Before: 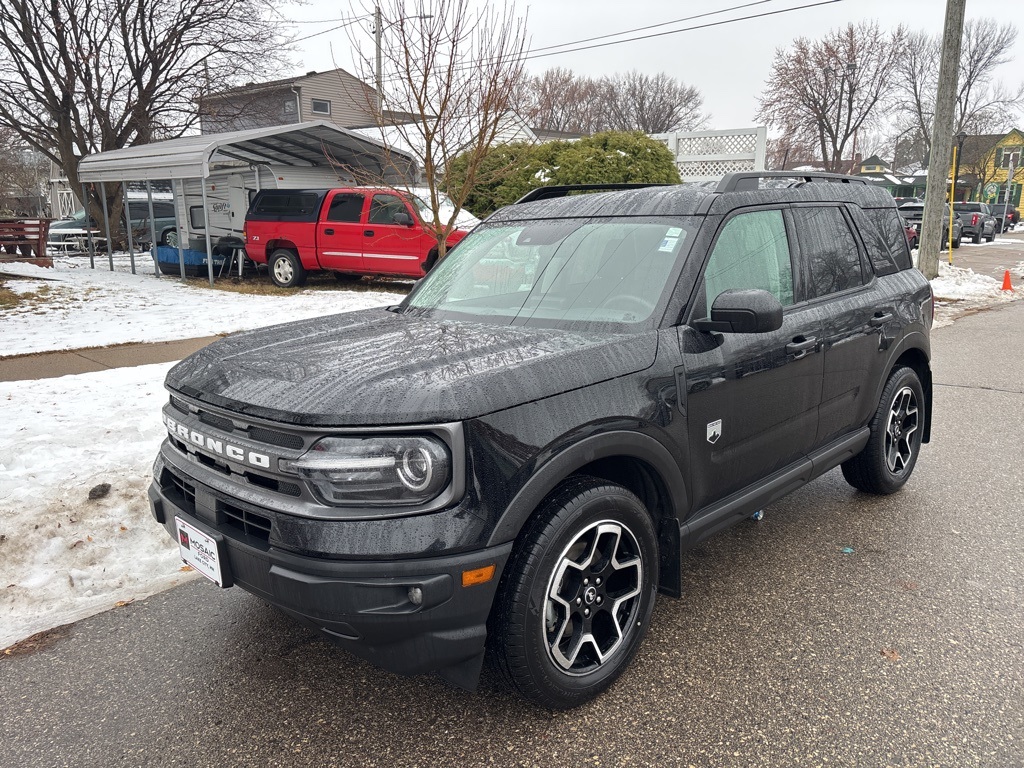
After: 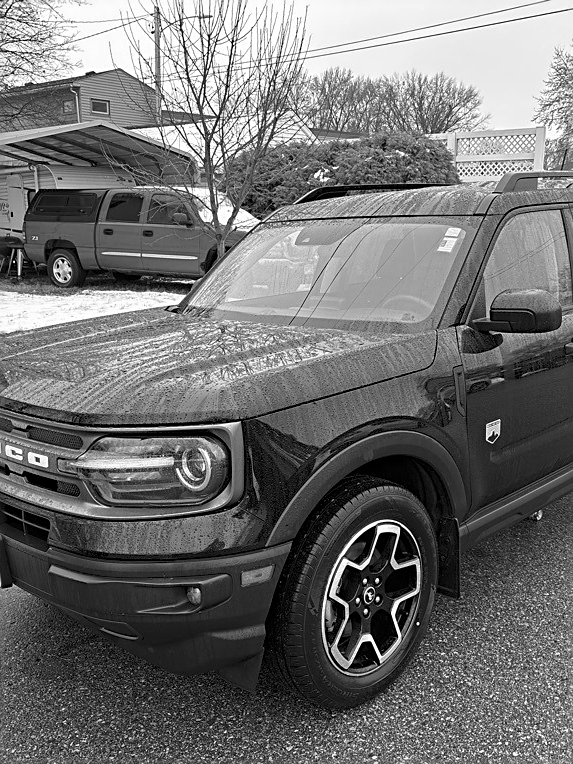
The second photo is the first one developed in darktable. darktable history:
sharpen: on, module defaults
haze removal: compatibility mode true, adaptive false
color balance: mode lift, gamma, gain (sRGB), lift [1.04, 1, 1, 0.97], gamma [1.01, 1, 1, 0.97], gain [0.96, 1, 1, 0.97]
levels: levels [0.031, 0.5, 0.969]
velvia: on, module defaults
crop: left 21.674%, right 22.086%
monochrome: on, module defaults
